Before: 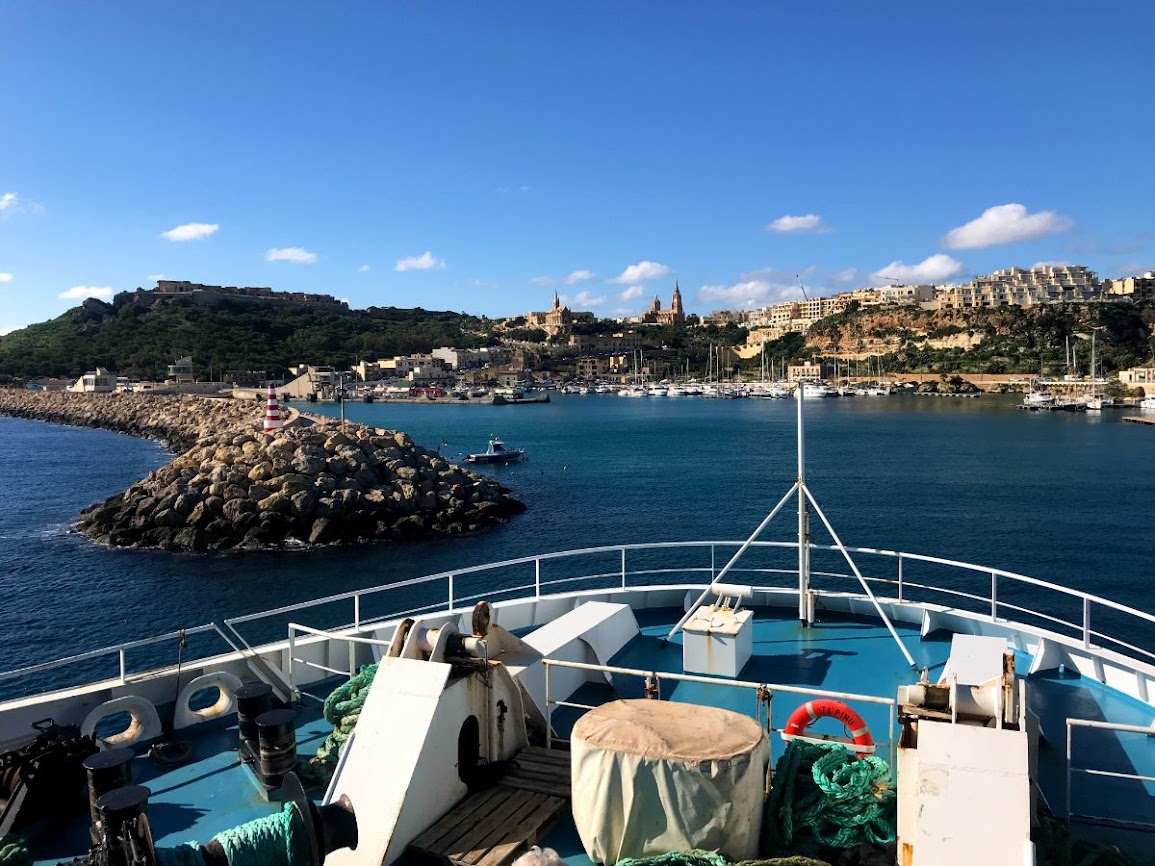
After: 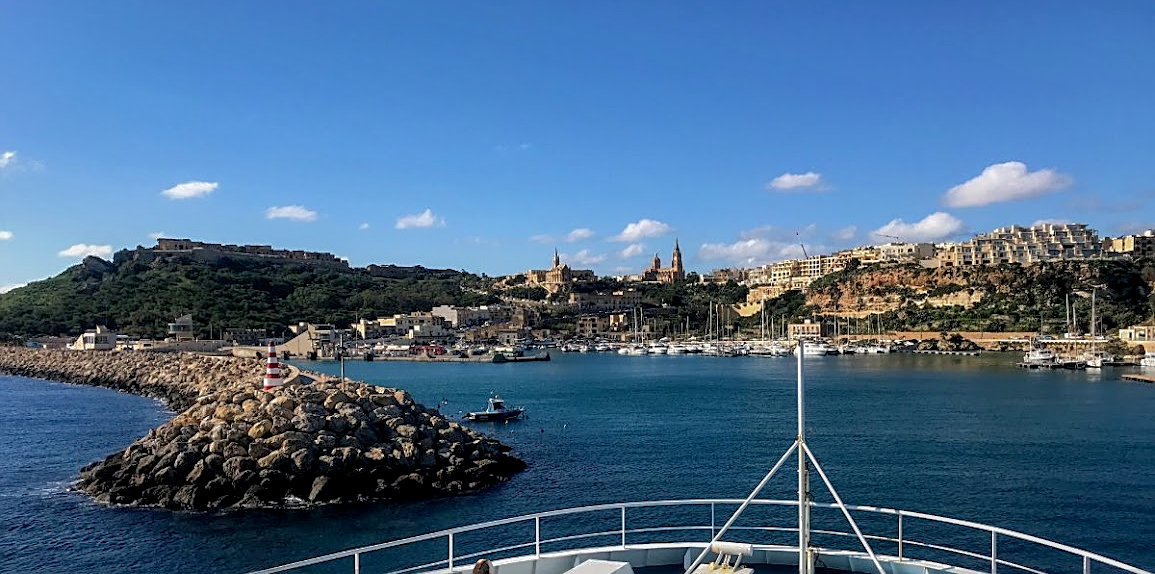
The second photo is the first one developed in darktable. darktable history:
exposure: black level correction 0.002, exposure -0.108 EV, compensate exposure bias true, compensate highlight preservation false
sharpen: amount 0.49
crop and rotate: top 4.883%, bottom 28.738%
local contrast: on, module defaults
shadows and highlights: shadows 39.24, highlights -59.75
